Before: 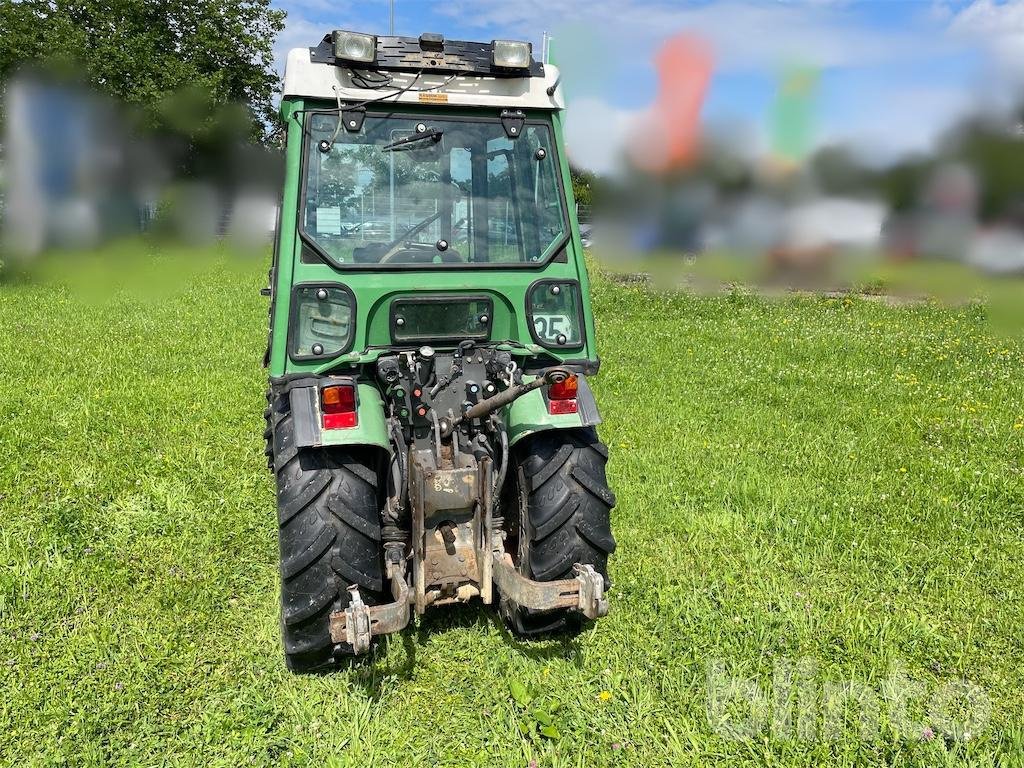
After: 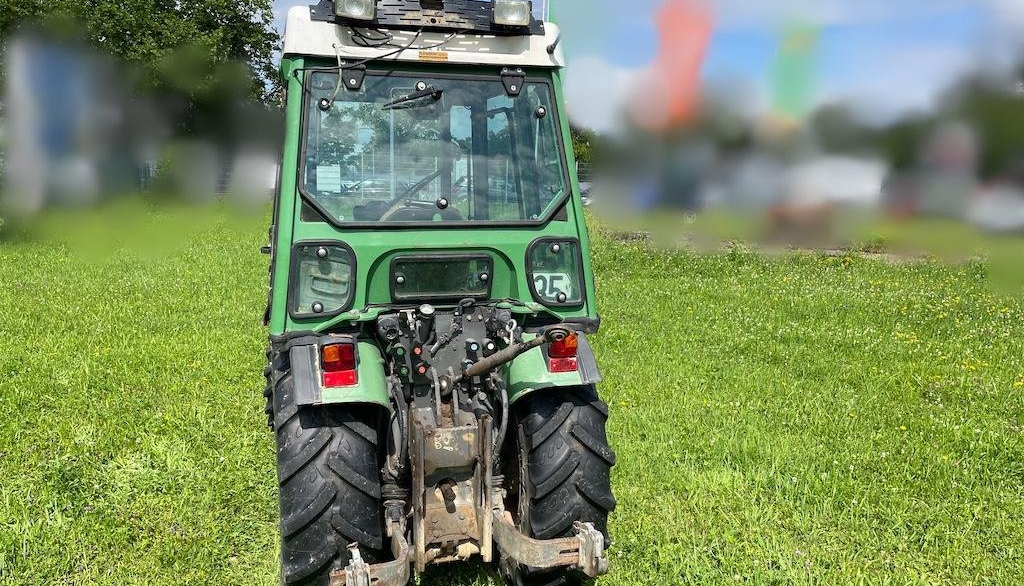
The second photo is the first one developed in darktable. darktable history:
crop: top 5.584%, bottom 18.018%
